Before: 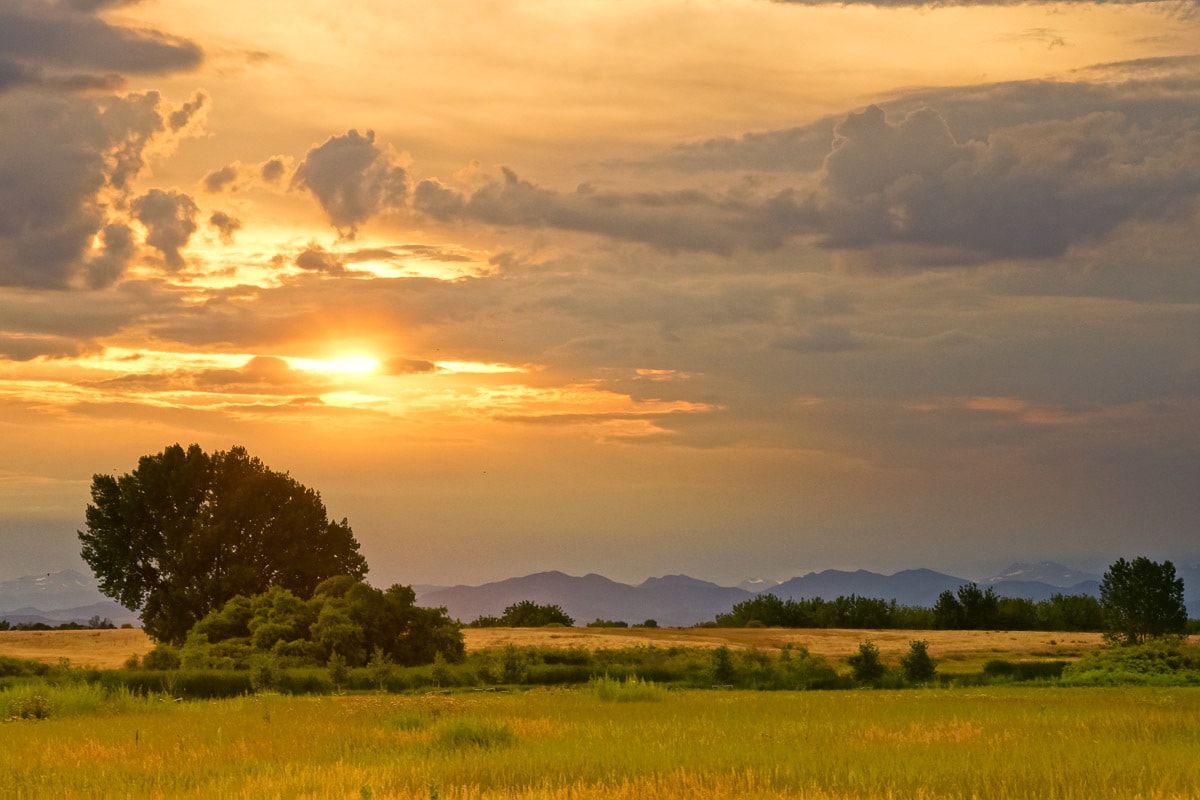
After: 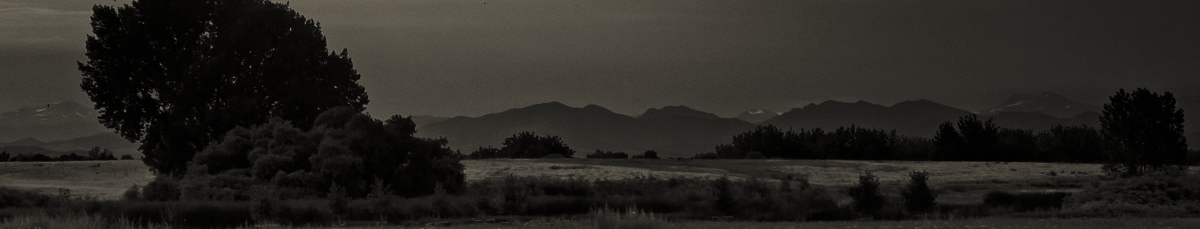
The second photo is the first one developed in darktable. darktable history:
crop and rotate: top 58.779%, bottom 12.502%
contrast brightness saturation: contrast -0.037, brightness -0.605, saturation -0.989
color correction: highlights a* 1.45, highlights b* 17.82
